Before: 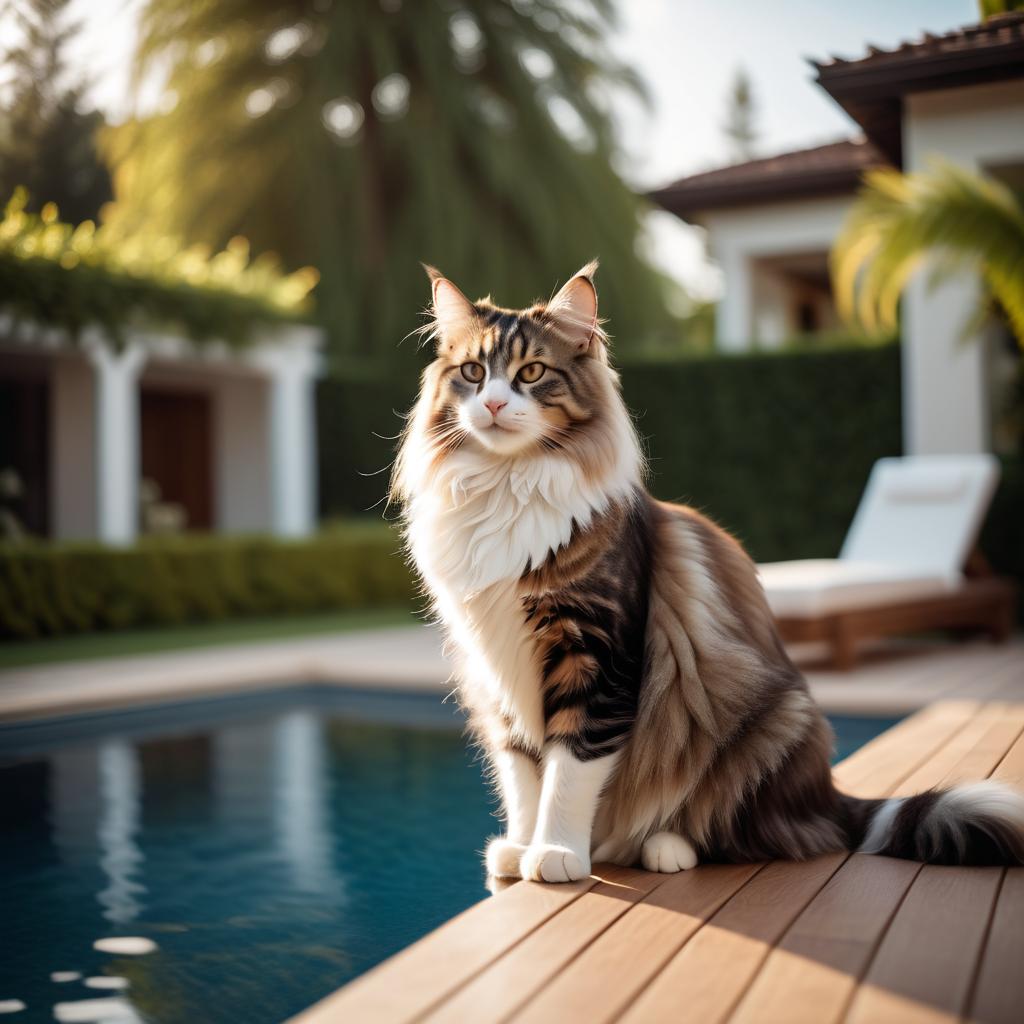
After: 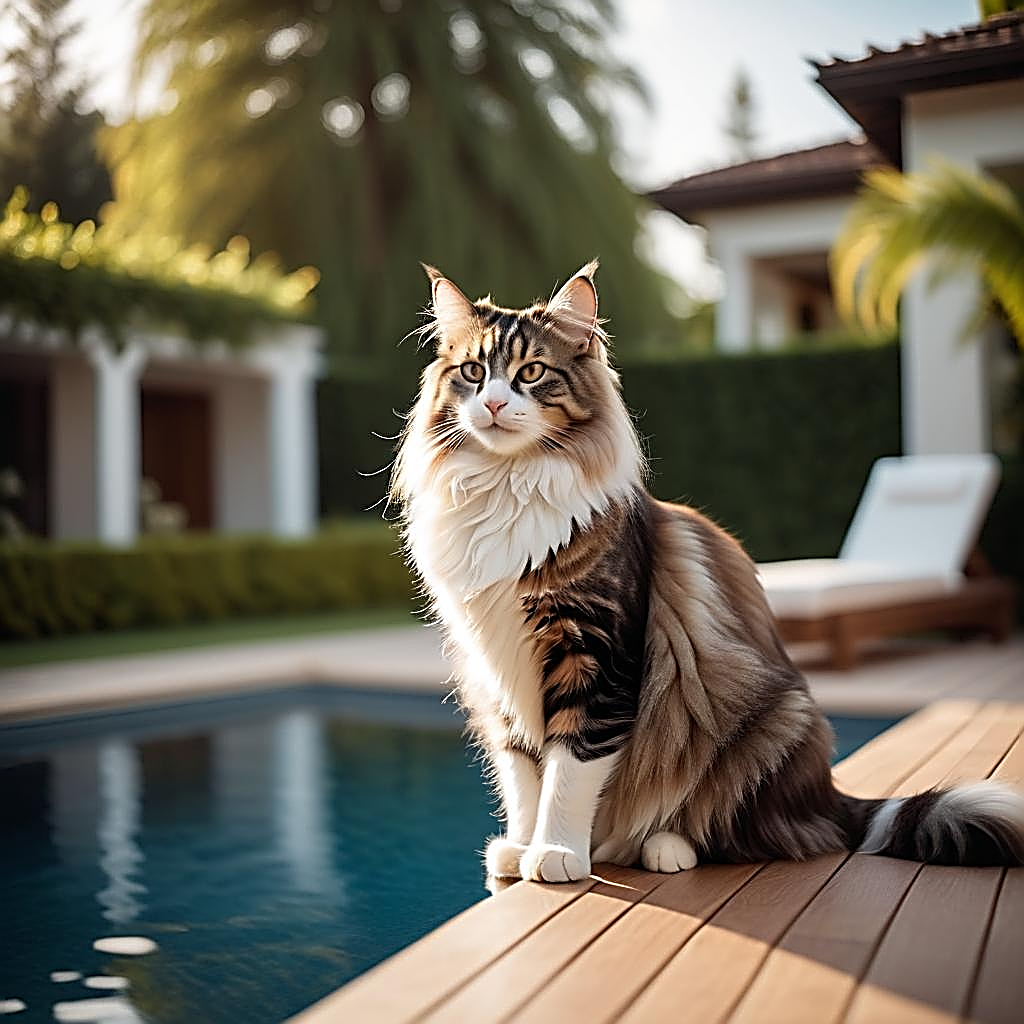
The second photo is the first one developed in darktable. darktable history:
sharpen: amount 1.846
